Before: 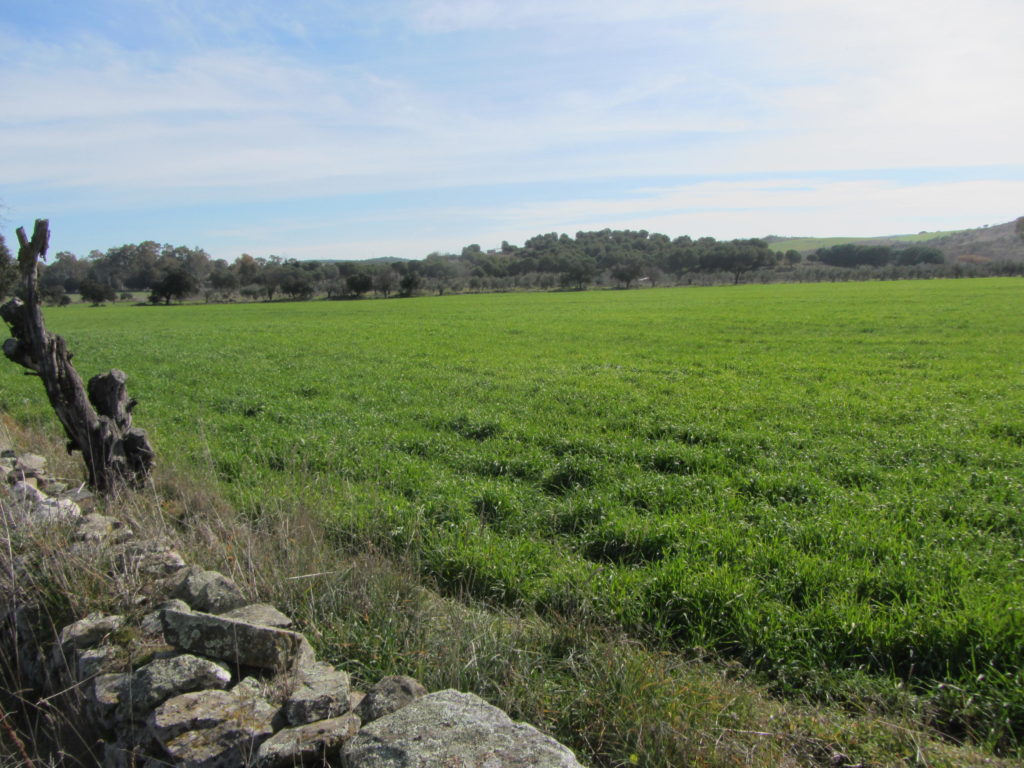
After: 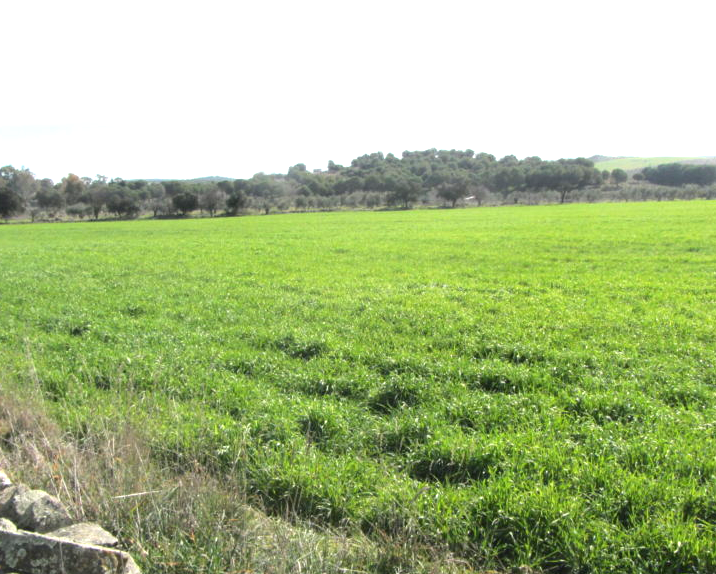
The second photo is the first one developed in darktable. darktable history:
crop and rotate: left 17.046%, top 10.659%, right 12.989%, bottom 14.553%
exposure: black level correction 0, exposure 1.3 EV, compensate exposure bias true, compensate highlight preservation false
